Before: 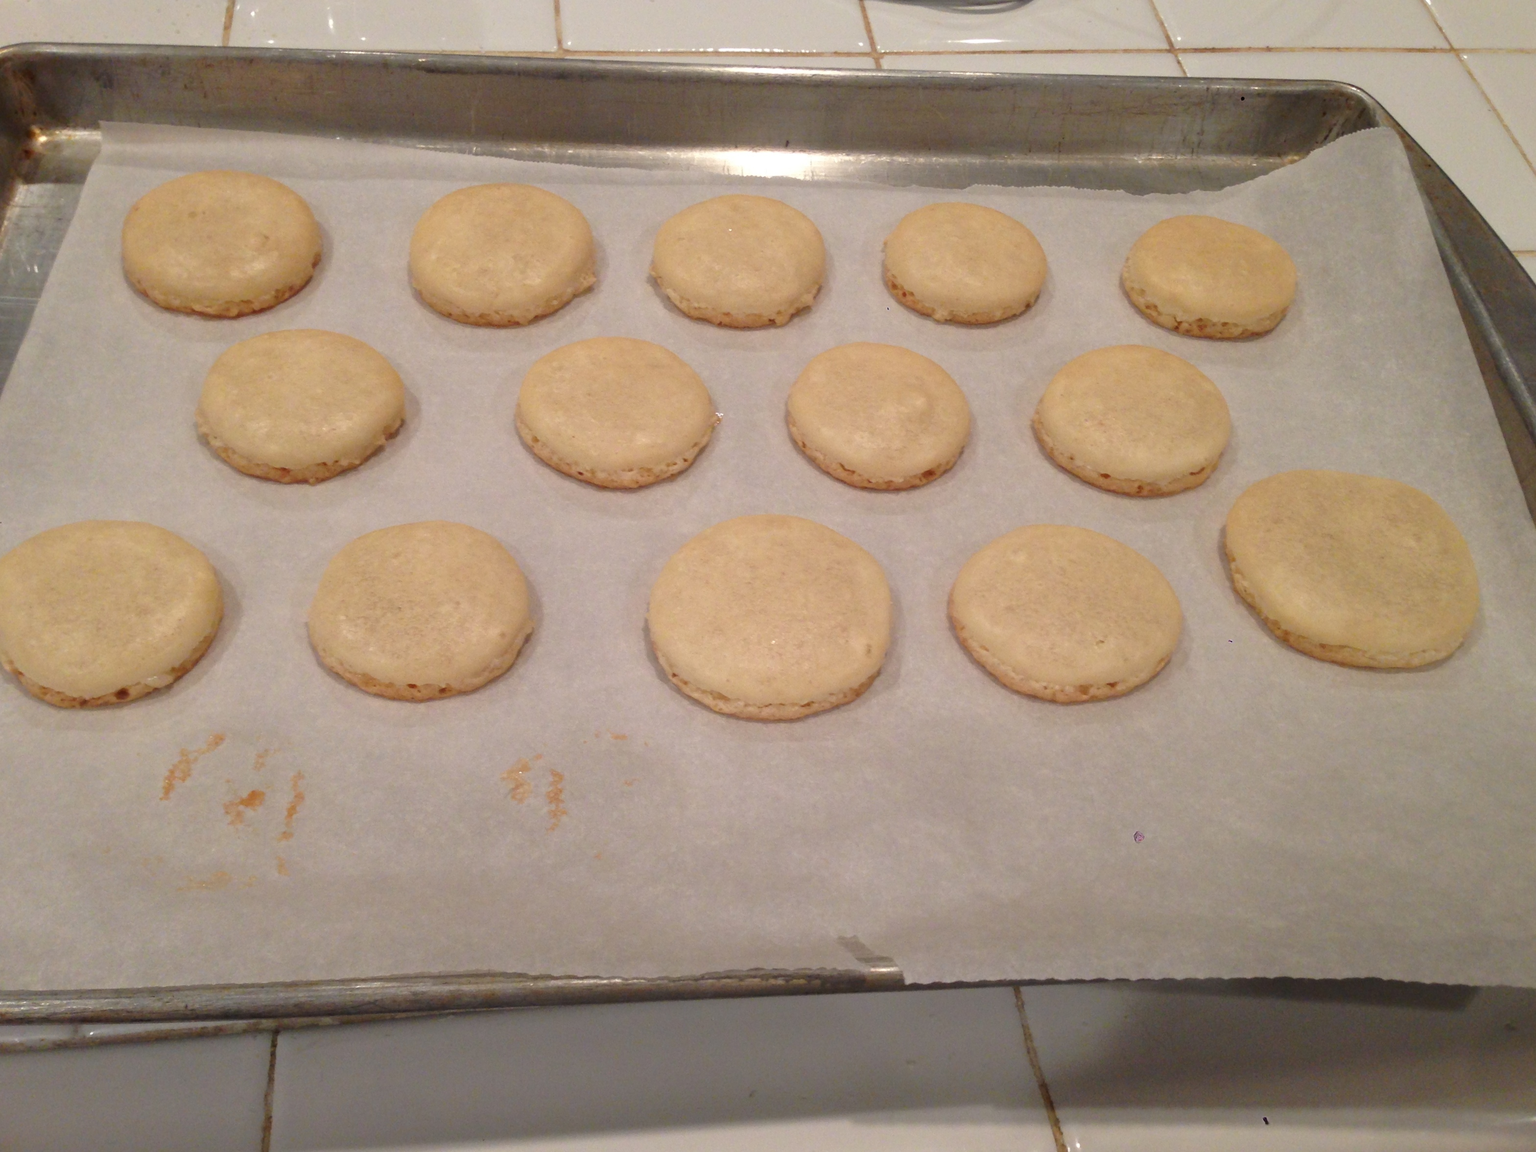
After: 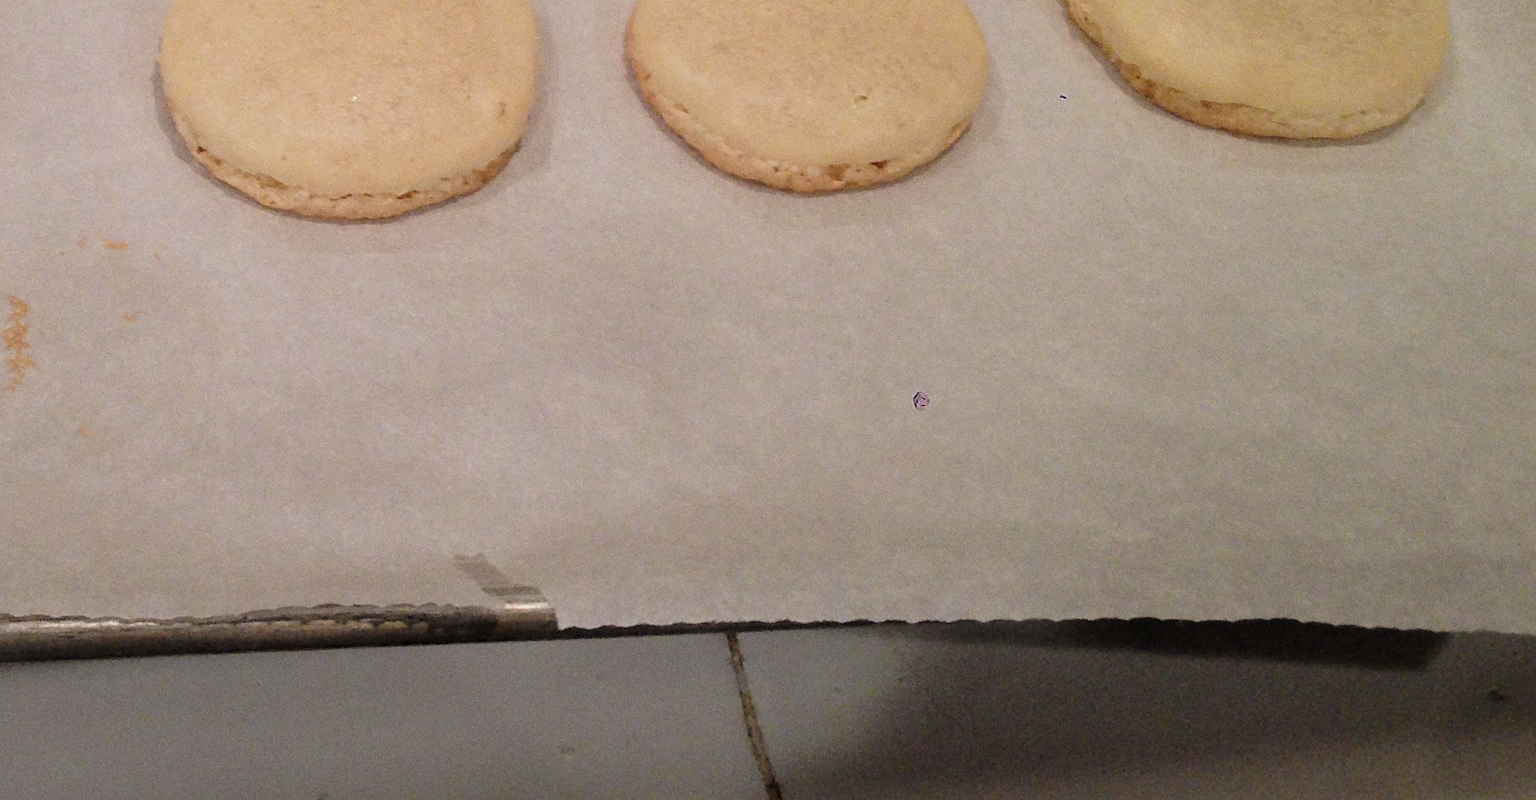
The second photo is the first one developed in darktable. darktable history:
crop and rotate: left 35.509%, top 50.238%, bottom 4.934%
grain: coarseness 0.09 ISO
sharpen: on, module defaults
filmic rgb: black relative exposure -5 EV, hardness 2.88, contrast 1.3, highlights saturation mix -30%
exposure: compensate highlight preservation false
